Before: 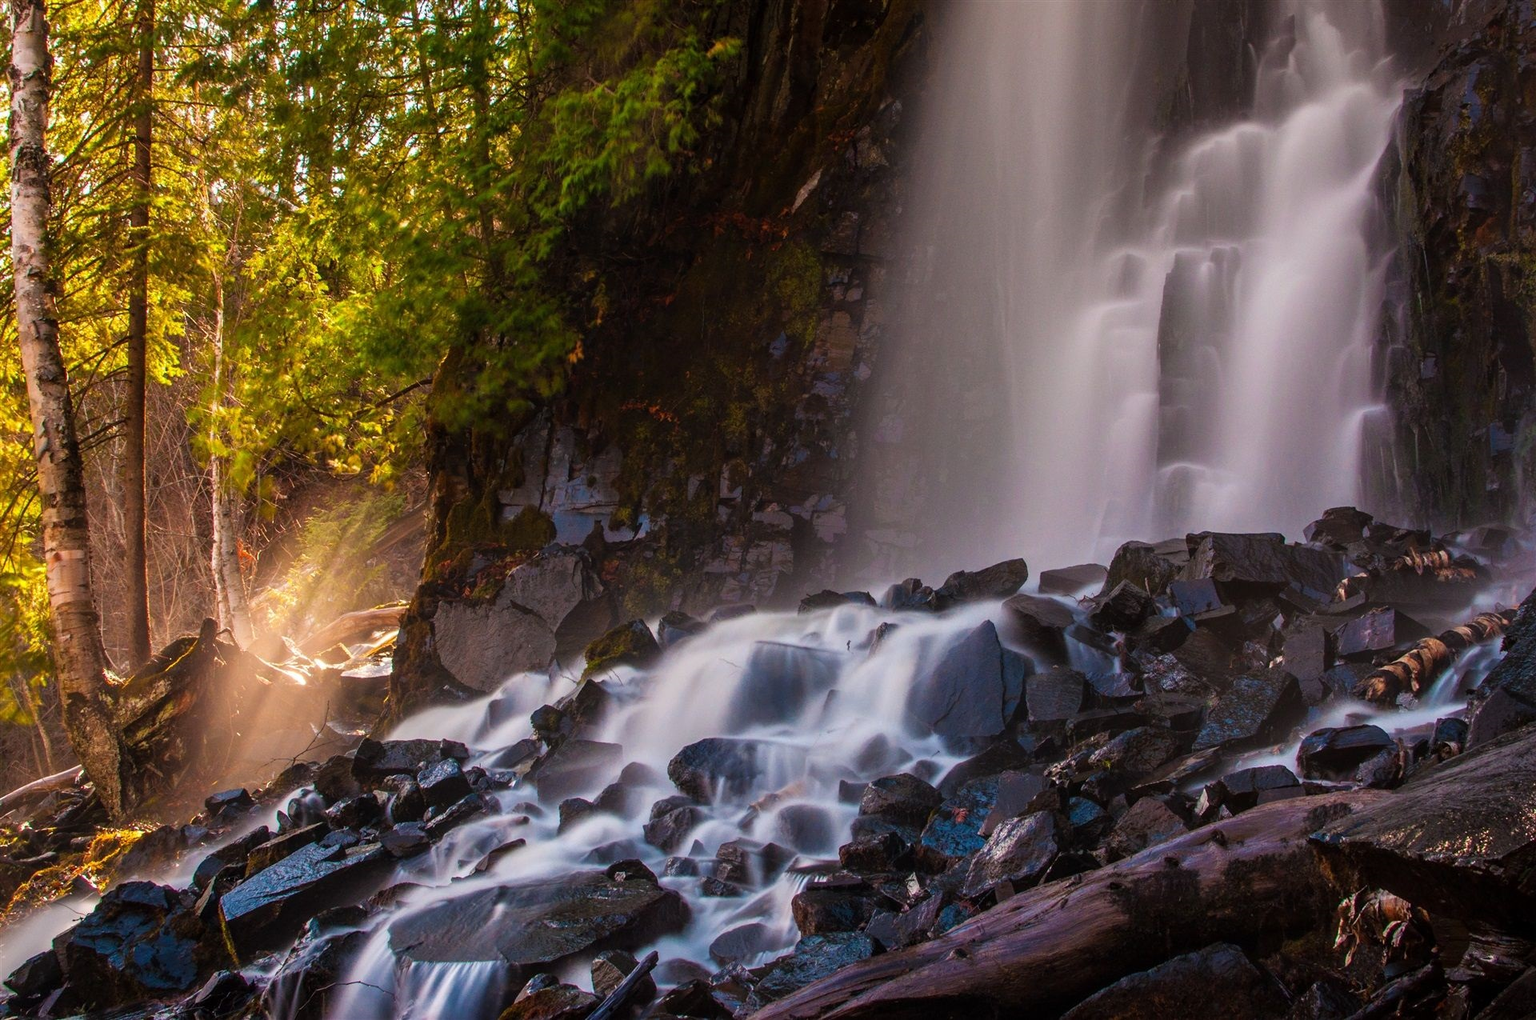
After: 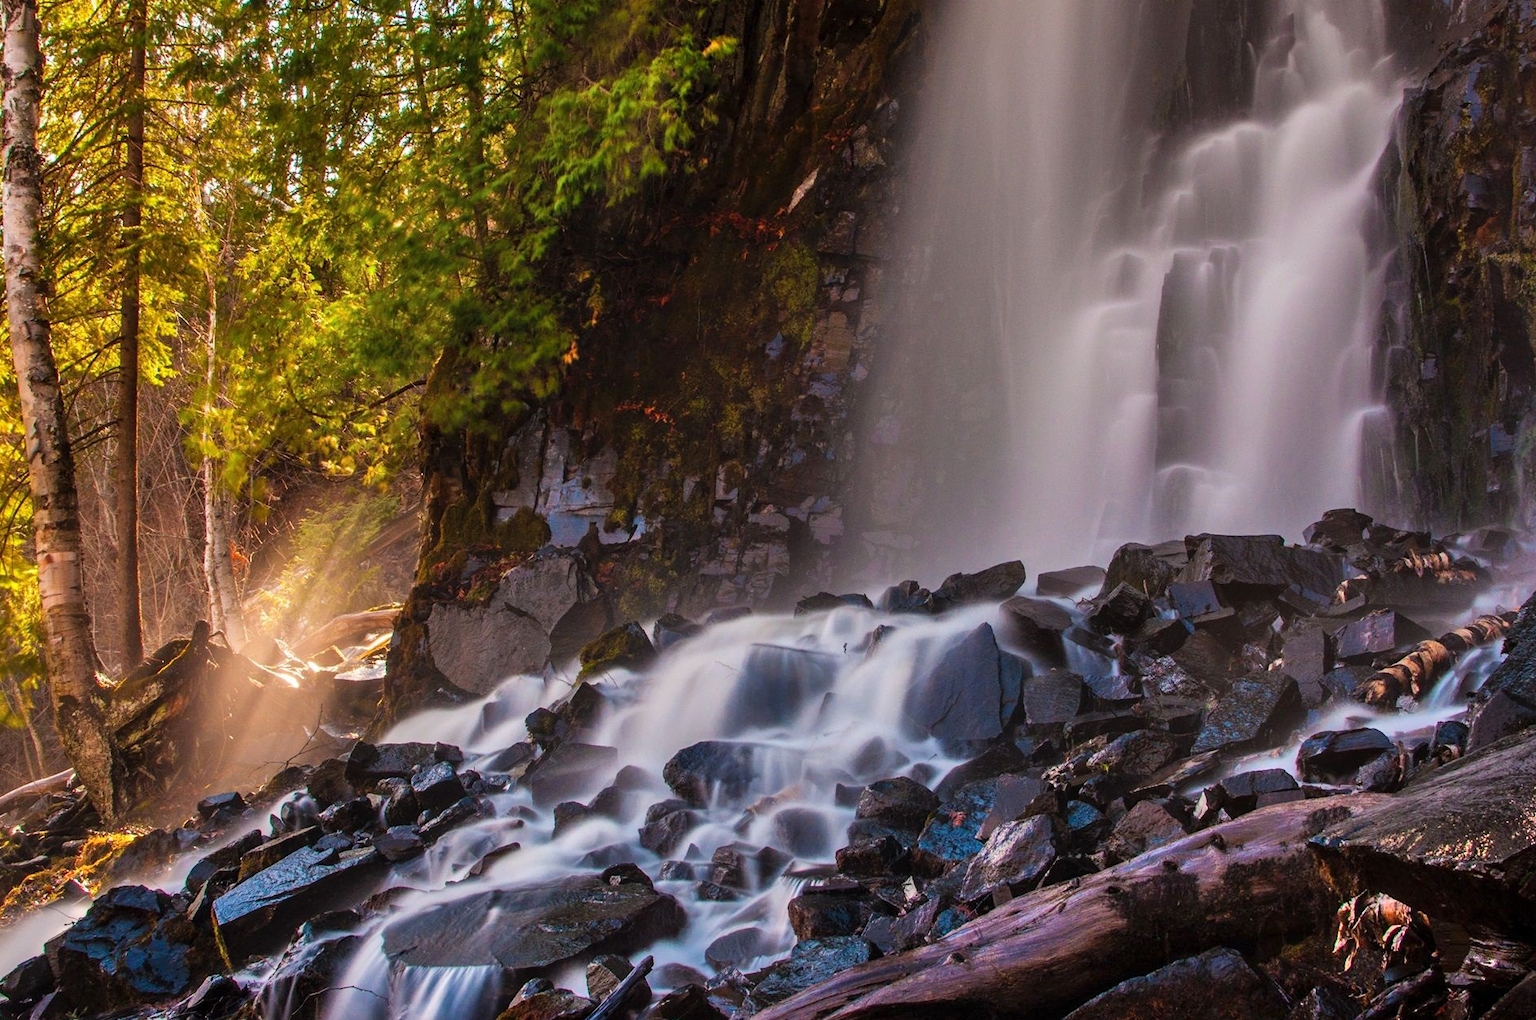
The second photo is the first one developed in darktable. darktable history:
crop and rotate: left 0.614%, top 0.179%, bottom 0.309%
shadows and highlights: low approximation 0.01, soften with gaussian
